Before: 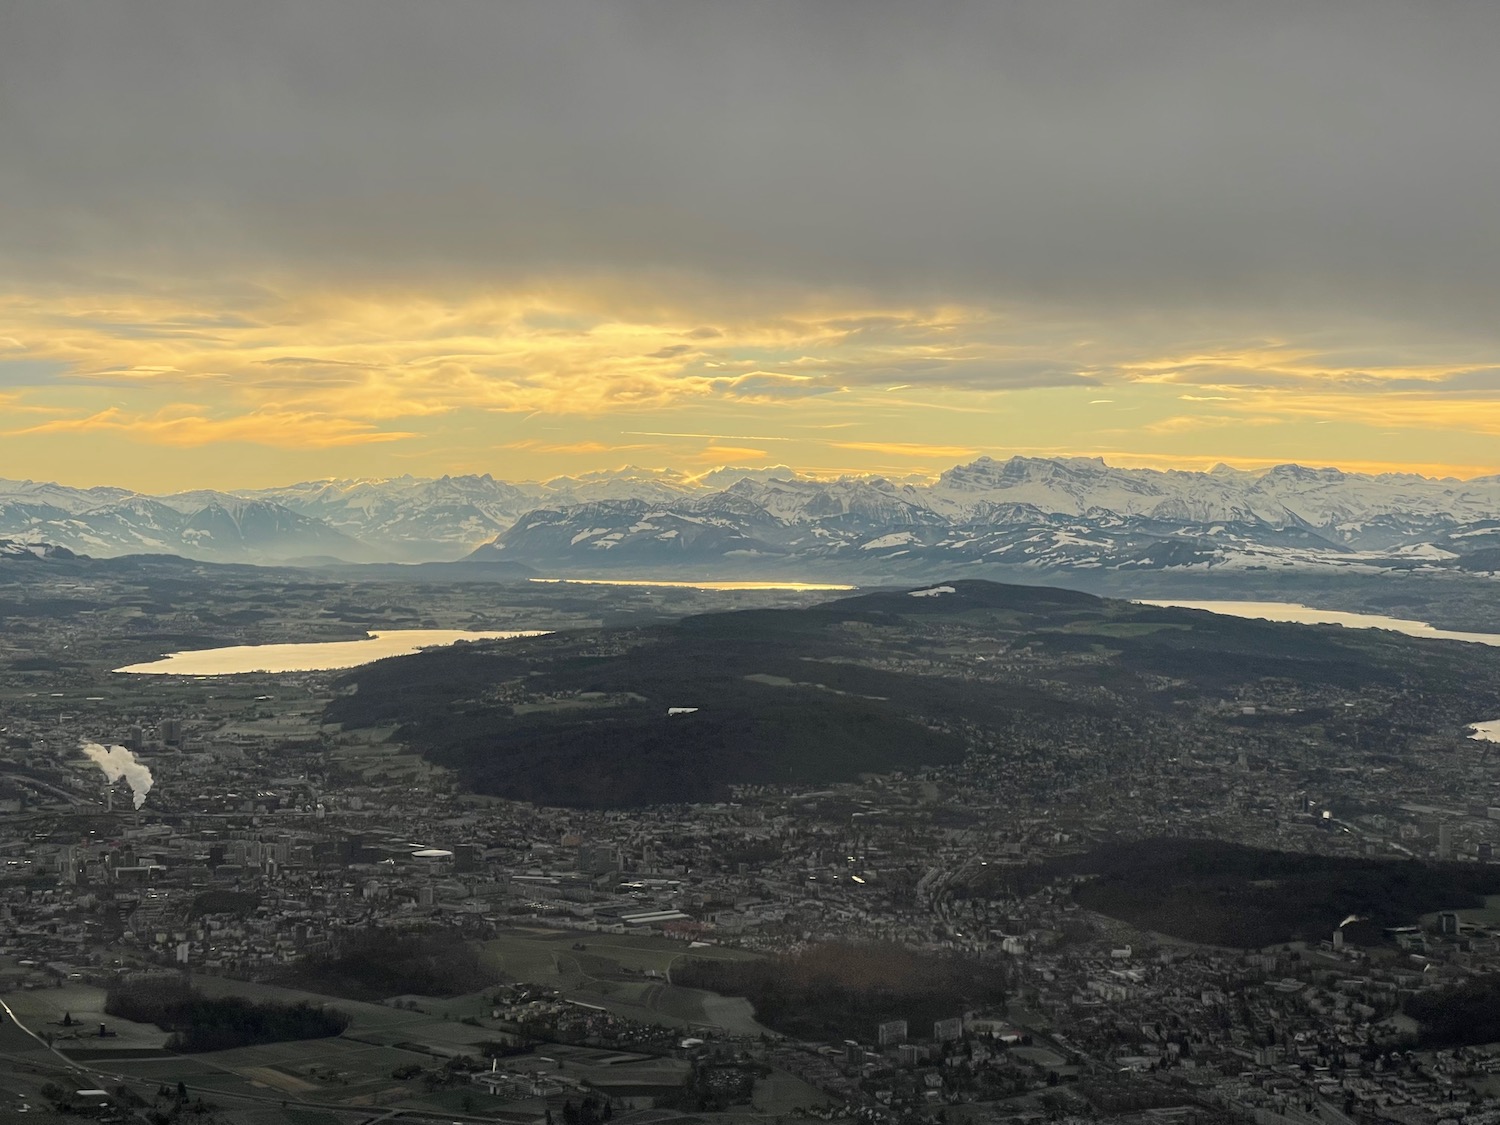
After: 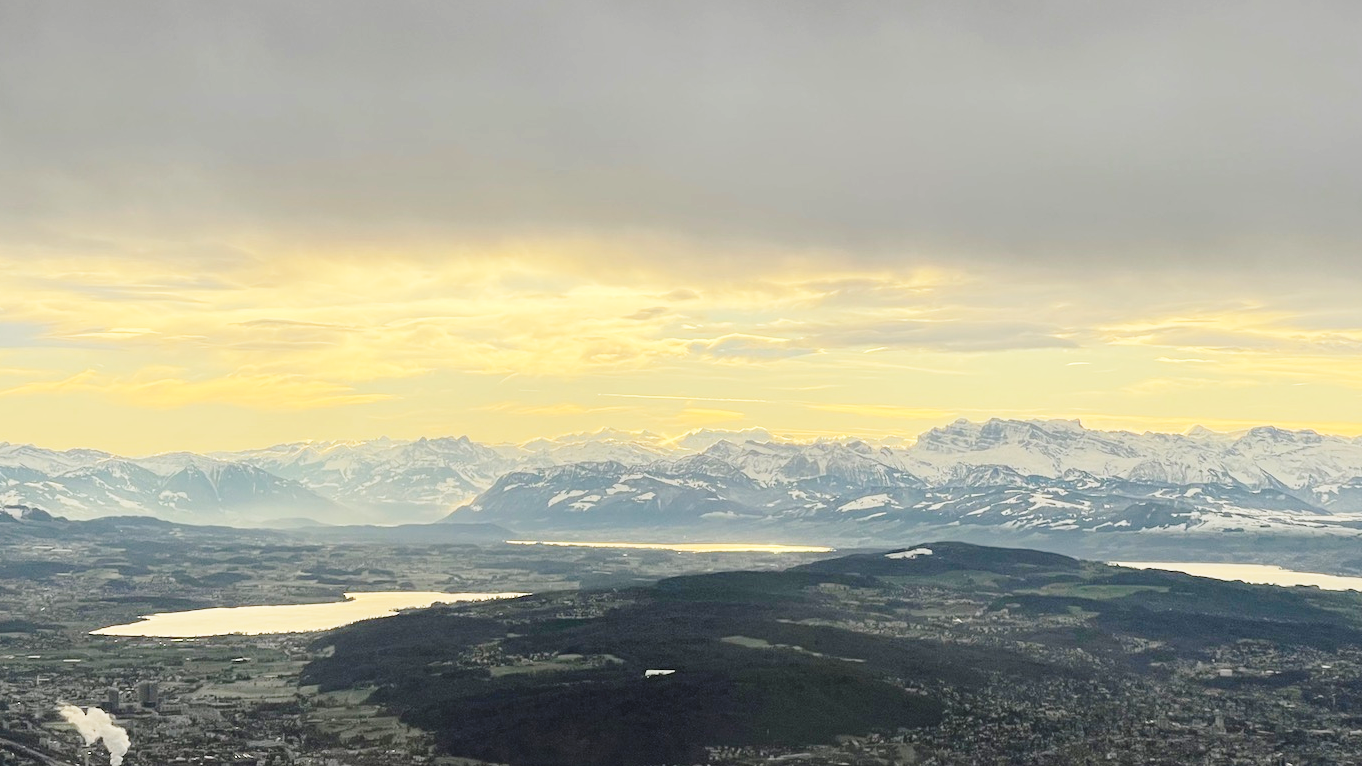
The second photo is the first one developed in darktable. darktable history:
crop: left 1.564%, top 3.454%, right 7.57%, bottom 28.438%
base curve: curves: ch0 [(0, 0) (0.028, 0.03) (0.121, 0.232) (0.46, 0.748) (0.859, 0.968) (1, 1)], preserve colors none
